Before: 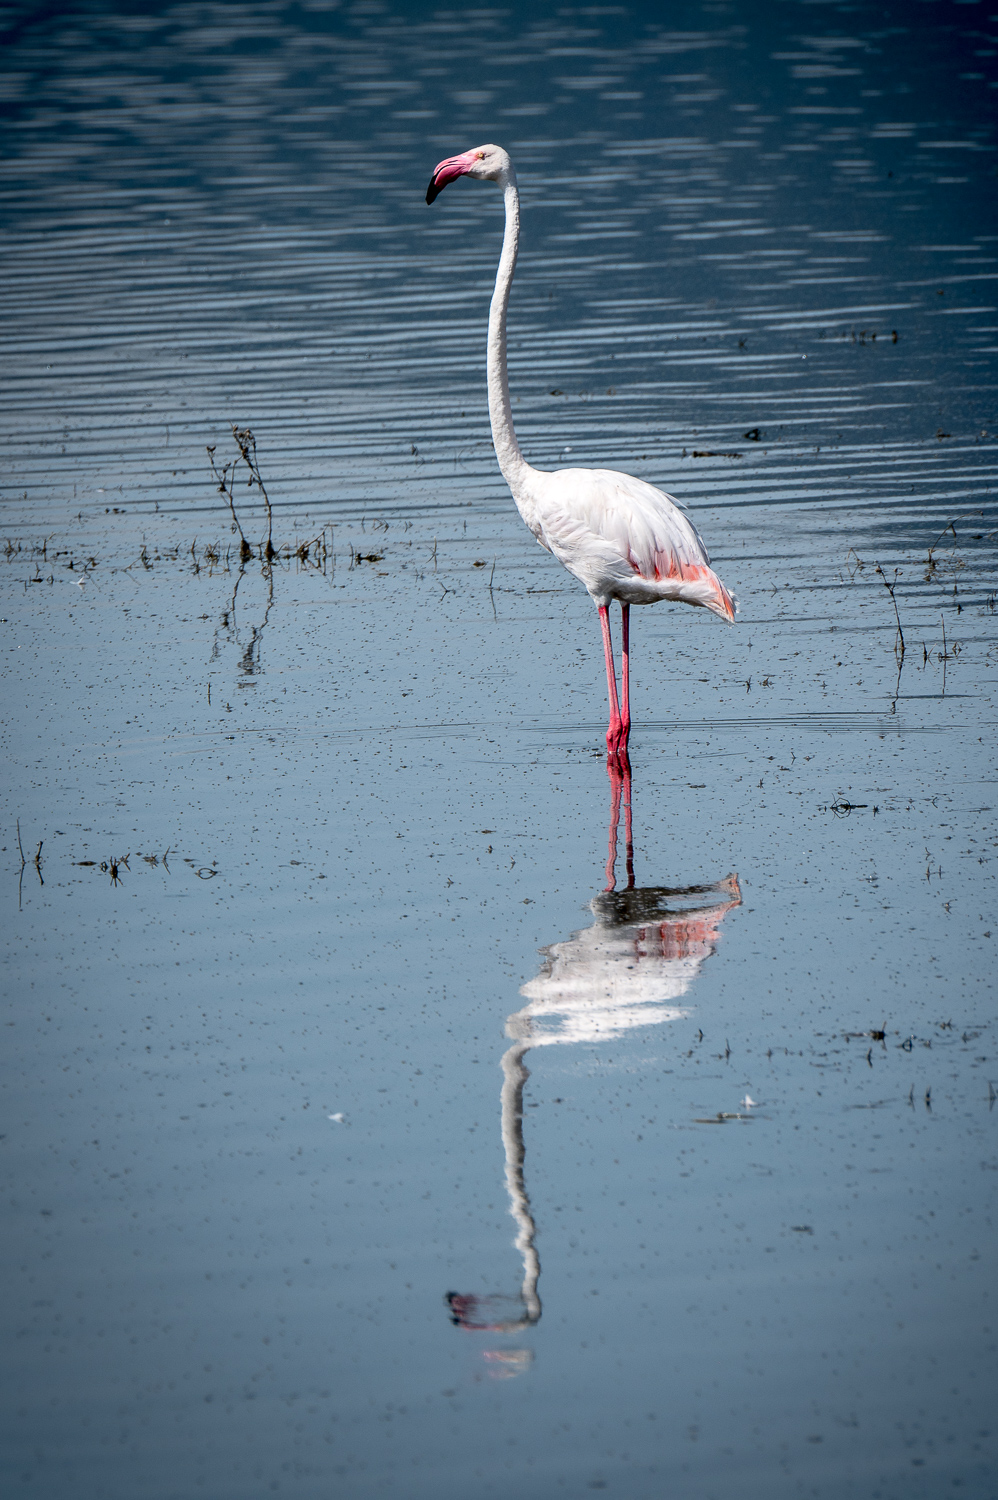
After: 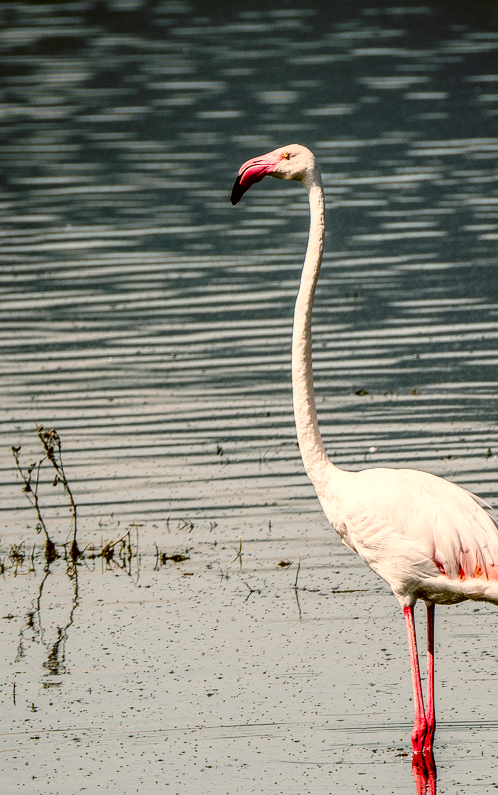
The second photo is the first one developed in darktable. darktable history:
local contrast: highlights 23%, detail 130%
color correction: highlights a* 8.66, highlights b* 15.3, shadows a* -0.555, shadows b* 27.16
crop: left 19.603%, right 30.492%, bottom 46.958%
color zones: curves: ch1 [(0, 0.523) (0.143, 0.545) (0.286, 0.52) (0.429, 0.506) (0.571, 0.503) (0.714, 0.503) (0.857, 0.508) (1, 0.523)]
base curve: curves: ch0 [(0, 0) (0.036, 0.025) (0.121, 0.166) (0.206, 0.329) (0.605, 0.79) (1, 1)], preserve colors none
